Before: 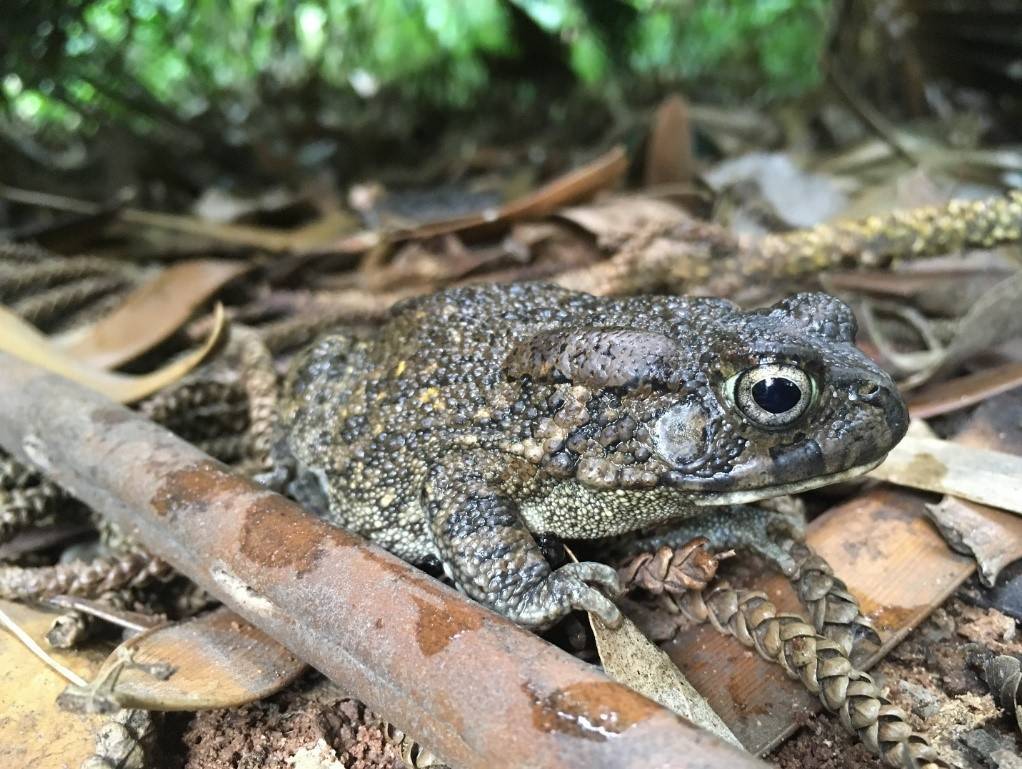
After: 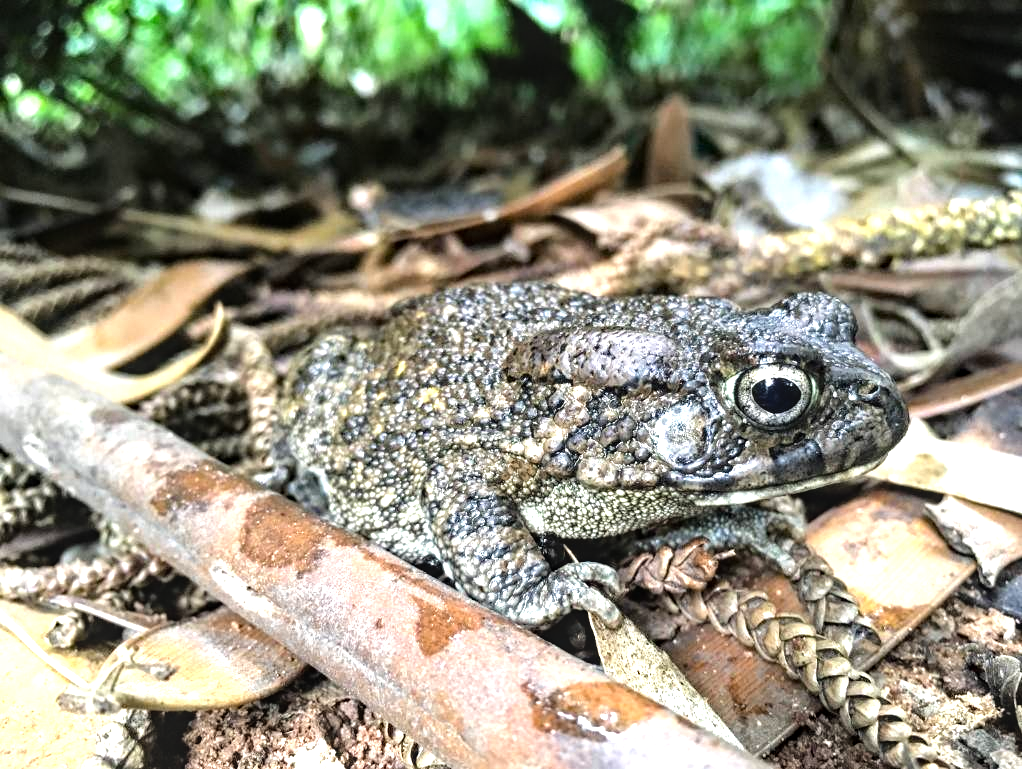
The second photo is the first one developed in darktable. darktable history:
local contrast: on, module defaults
tone equalizer: -8 EV -1.09 EV, -7 EV -1.02 EV, -6 EV -0.857 EV, -5 EV -0.57 EV, -3 EV 0.561 EV, -2 EV 0.875 EV, -1 EV 1.01 EV, +0 EV 1.06 EV, mask exposure compensation -0.509 EV
haze removal: compatibility mode true, adaptive false
